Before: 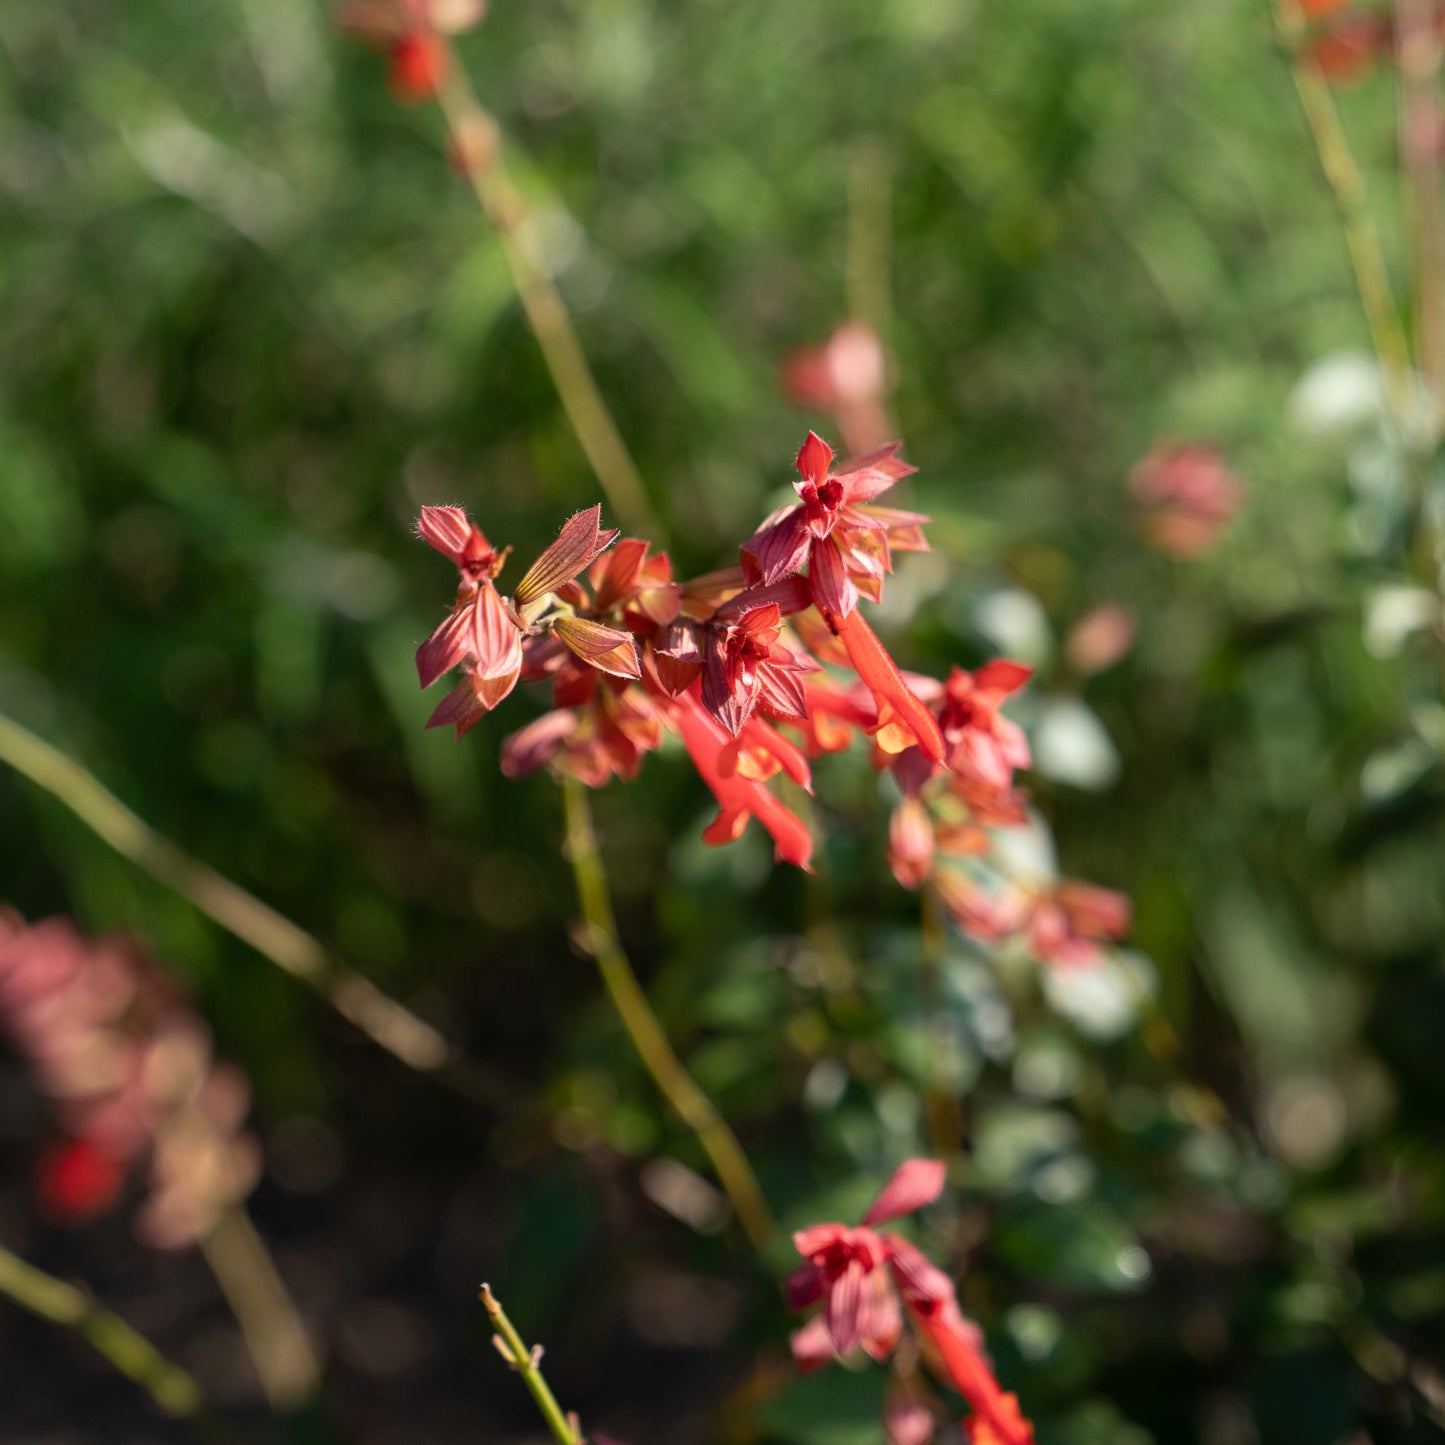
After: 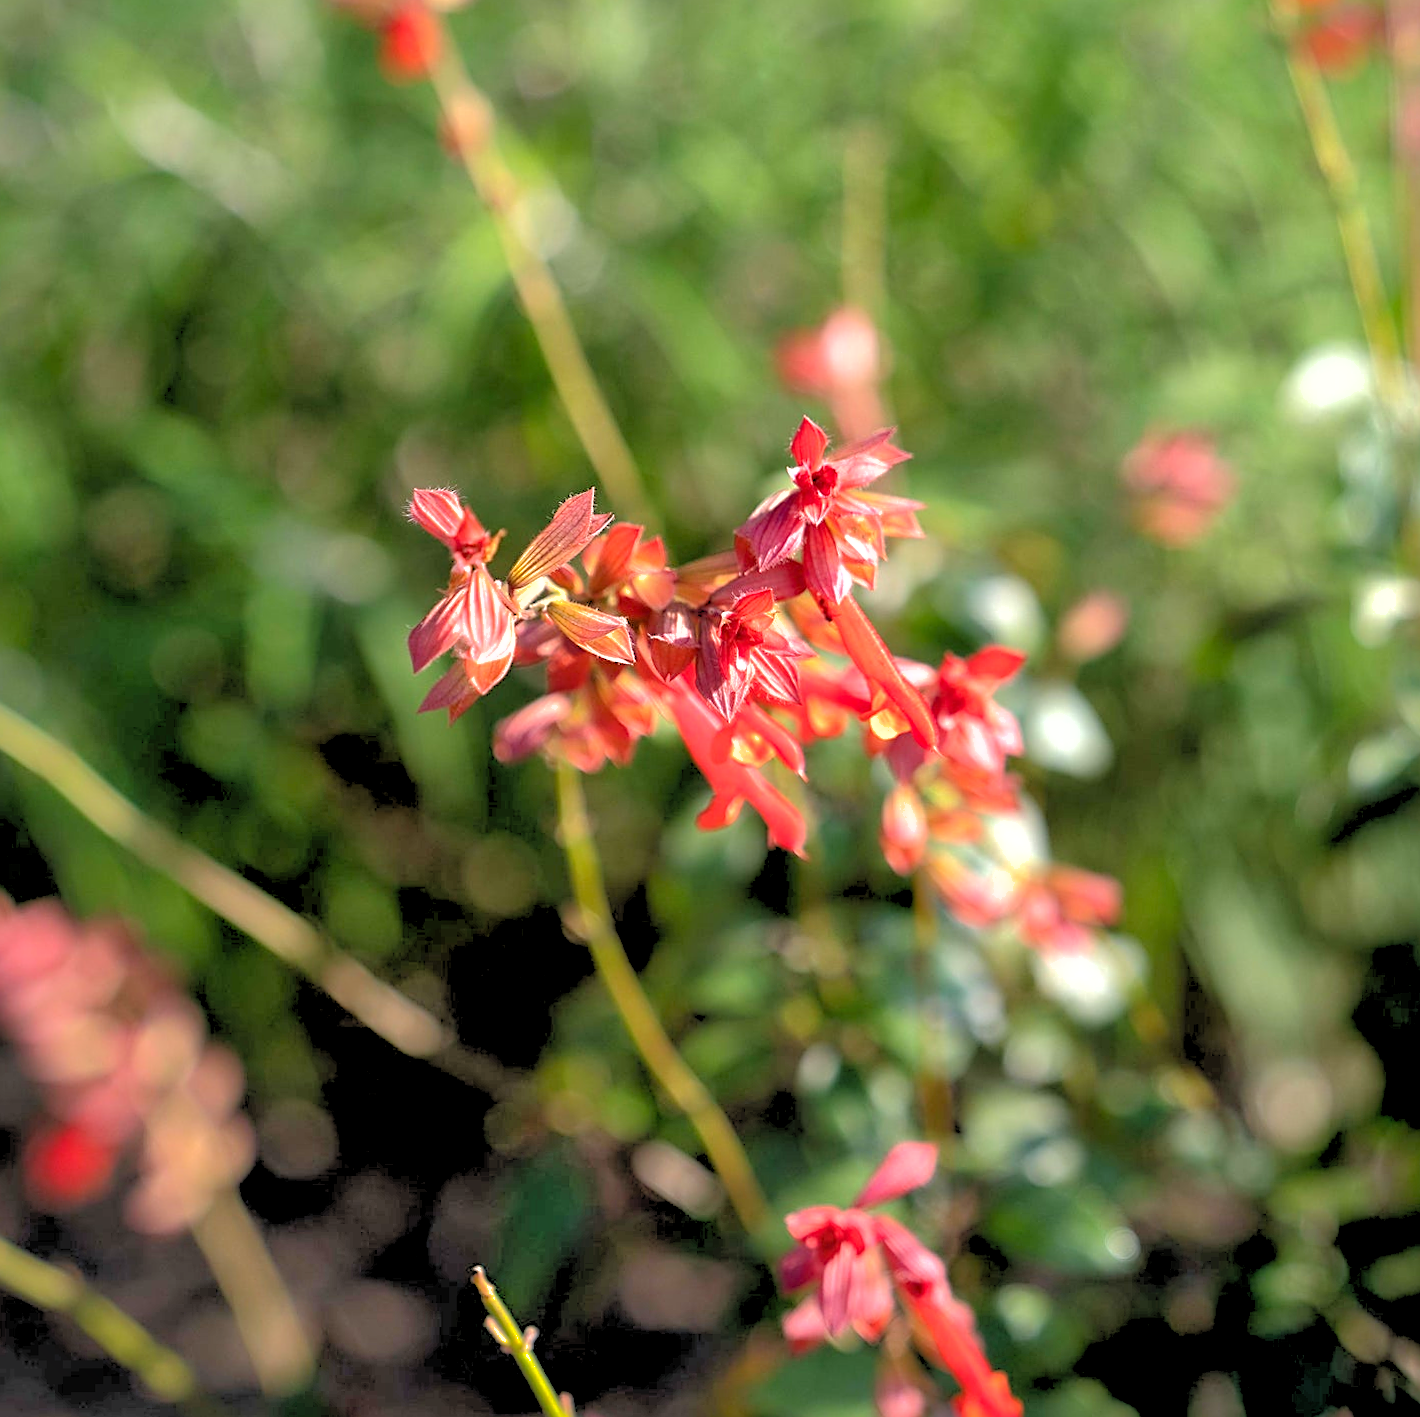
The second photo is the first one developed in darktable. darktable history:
white balance: red 1.004, blue 1.024
sharpen: on, module defaults
shadows and highlights: highlights -60
rotate and perspective: rotation 0.174°, lens shift (vertical) 0.013, lens shift (horizontal) 0.019, shear 0.001, automatic cropping original format, crop left 0.007, crop right 0.991, crop top 0.016, crop bottom 0.997
rgb levels: preserve colors sum RGB, levels [[0.038, 0.433, 0.934], [0, 0.5, 1], [0, 0.5, 1]]
crop: left 0.434%, top 0.485%, right 0.244%, bottom 0.386%
exposure: exposure 1 EV, compensate highlight preservation false
